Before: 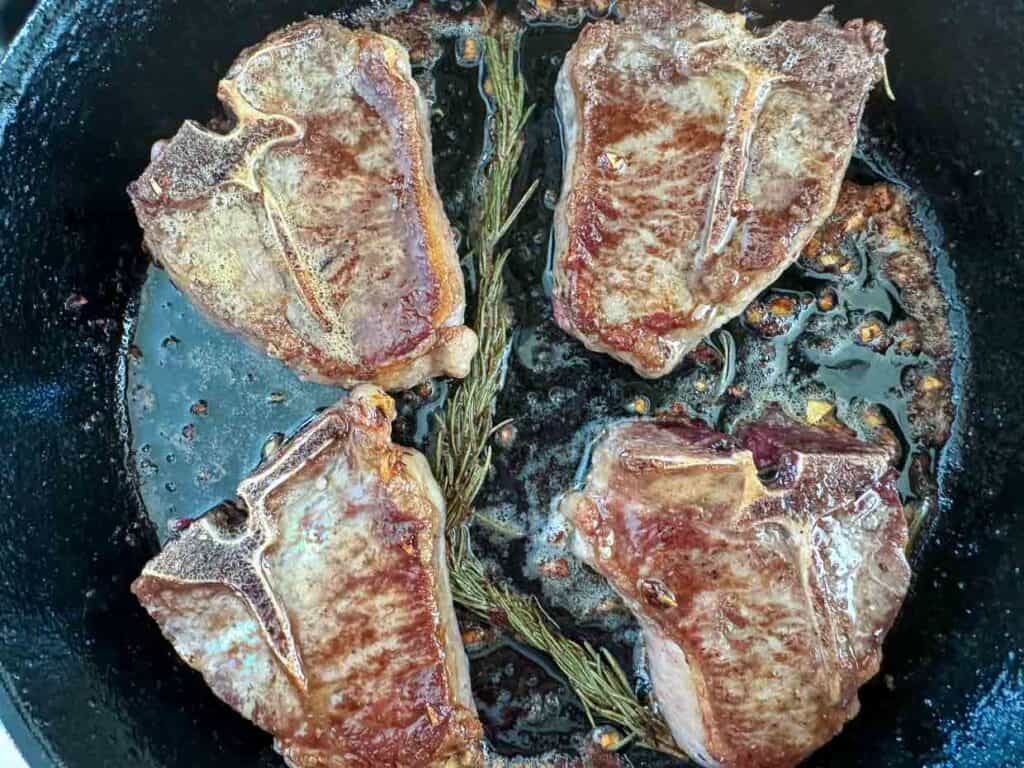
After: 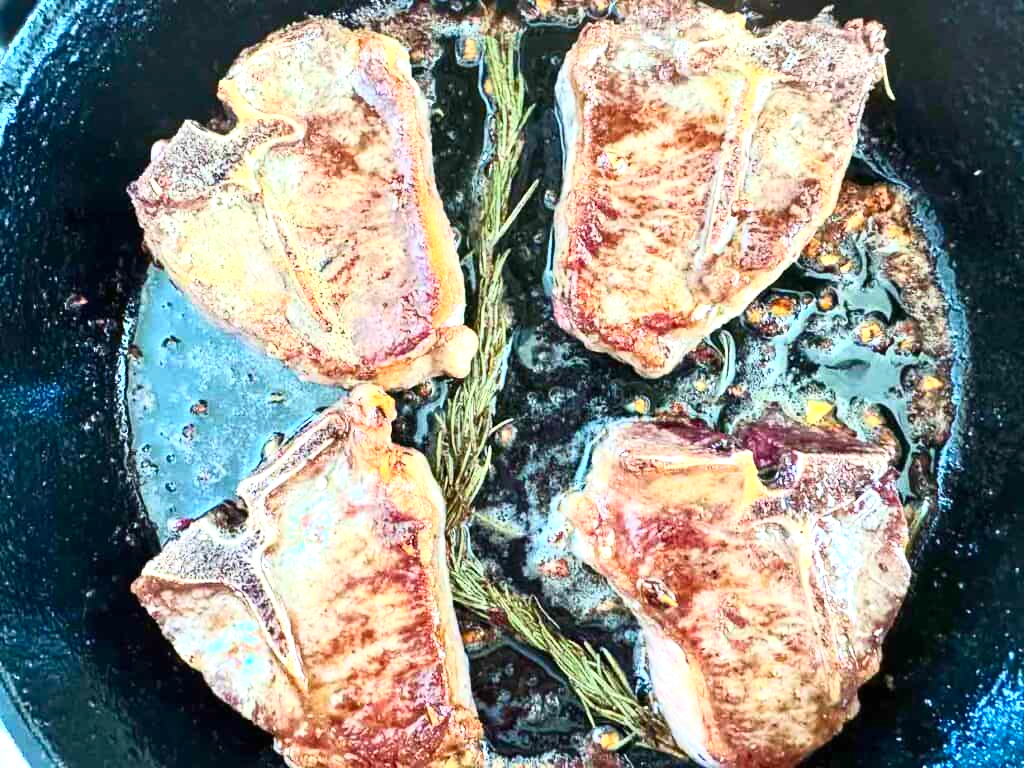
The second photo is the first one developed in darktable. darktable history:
exposure: black level correction 0, exposure 0.7 EV, compensate exposure bias true, compensate highlight preservation false
shadows and highlights: shadows 0, highlights 40
contrast brightness saturation: contrast 0.23, brightness 0.1, saturation 0.29
